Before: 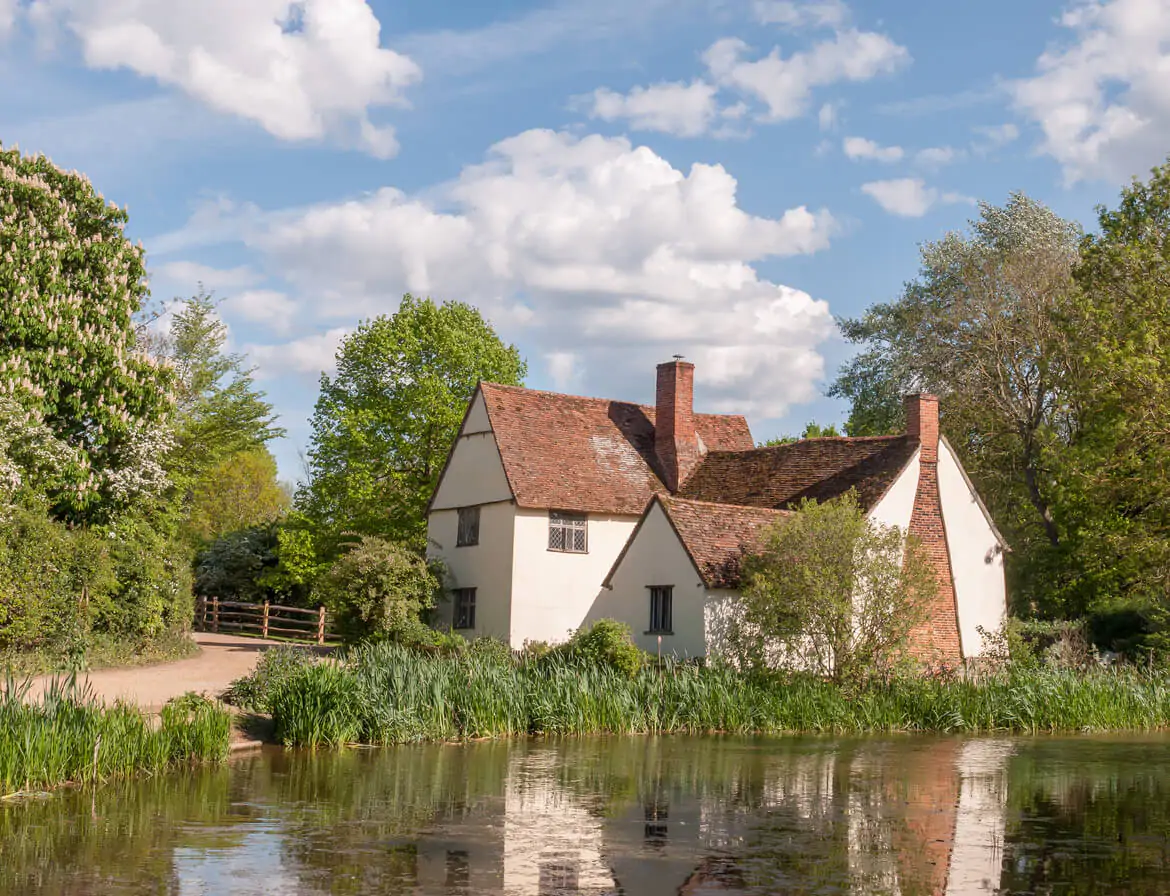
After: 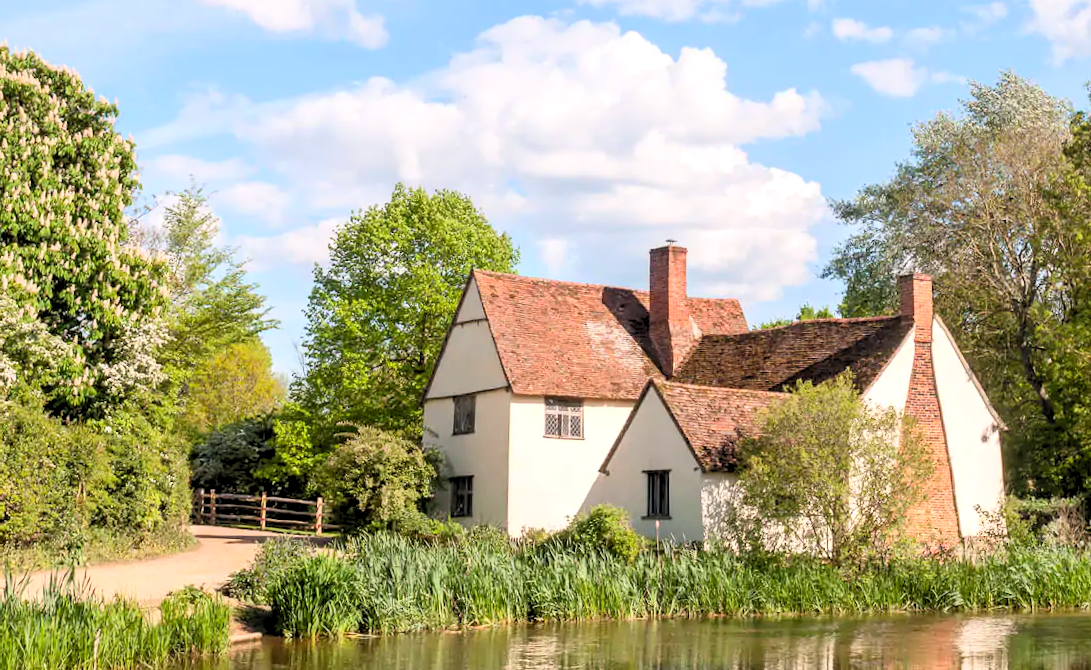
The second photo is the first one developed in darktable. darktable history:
crop and rotate: angle 0.03°, top 11.643%, right 5.651%, bottom 11.189%
rotate and perspective: rotation -1°, crop left 0.011, crop right 0.989, crop top 0.025, crop bottom 0.975
contrast brightness saturation: contrast 0.2, brightness 0.16, saturation 0.22
rgb levels: levels [[0.01, 0.419, 0.839], [0, 0.5, 1], [0, 0.5, 1]]
